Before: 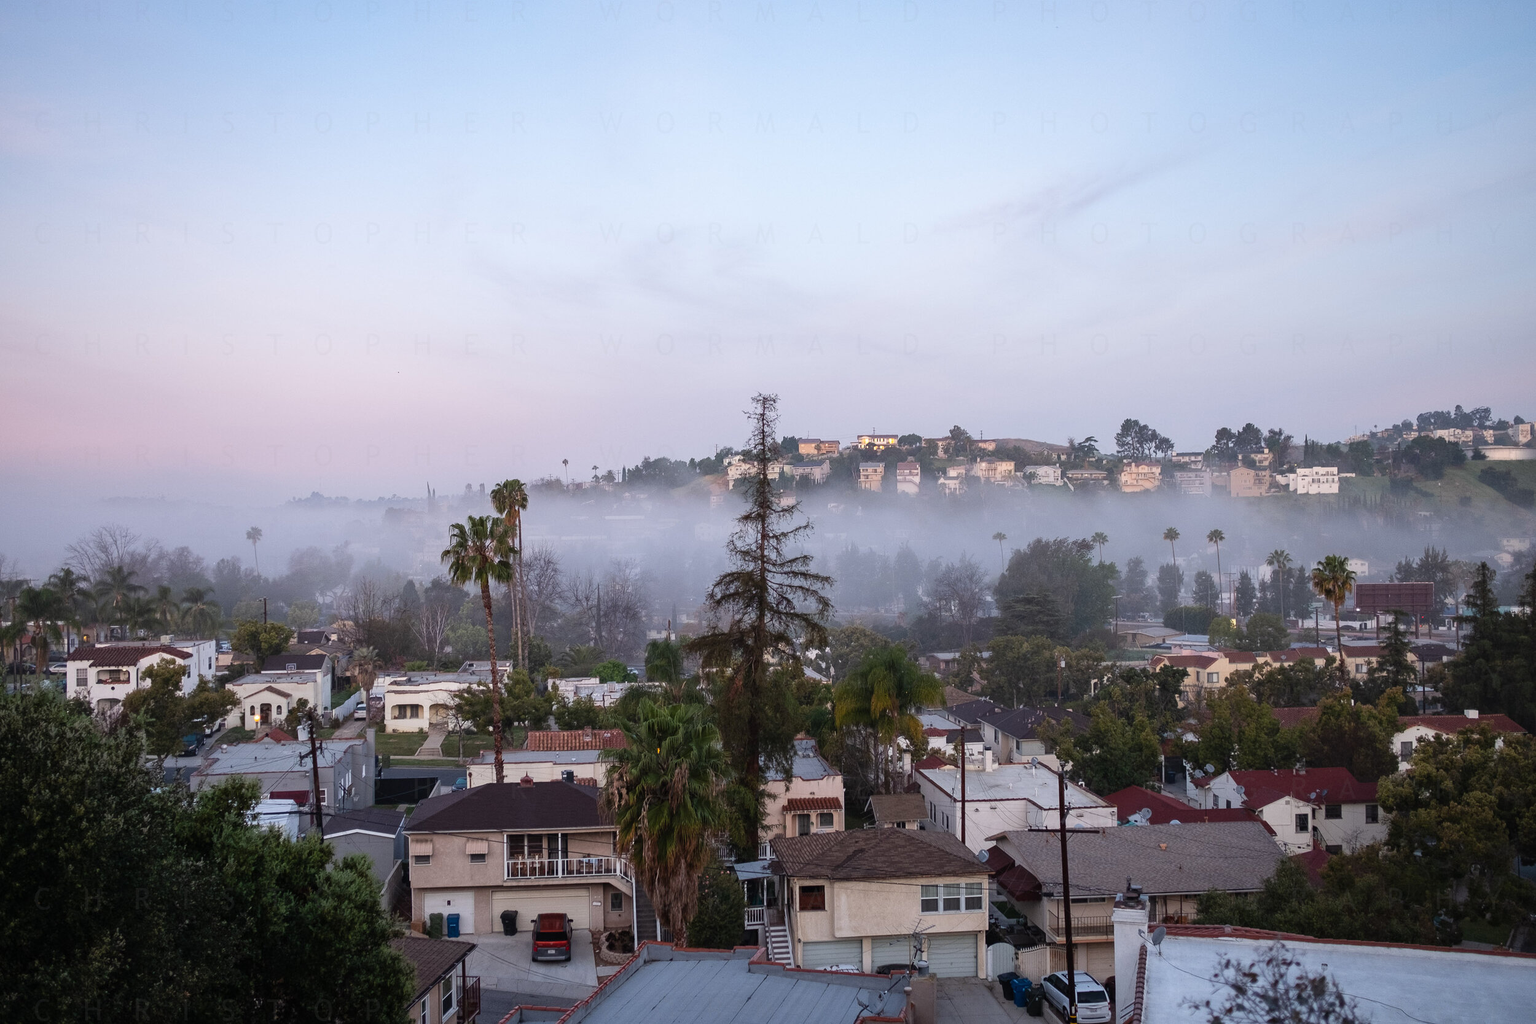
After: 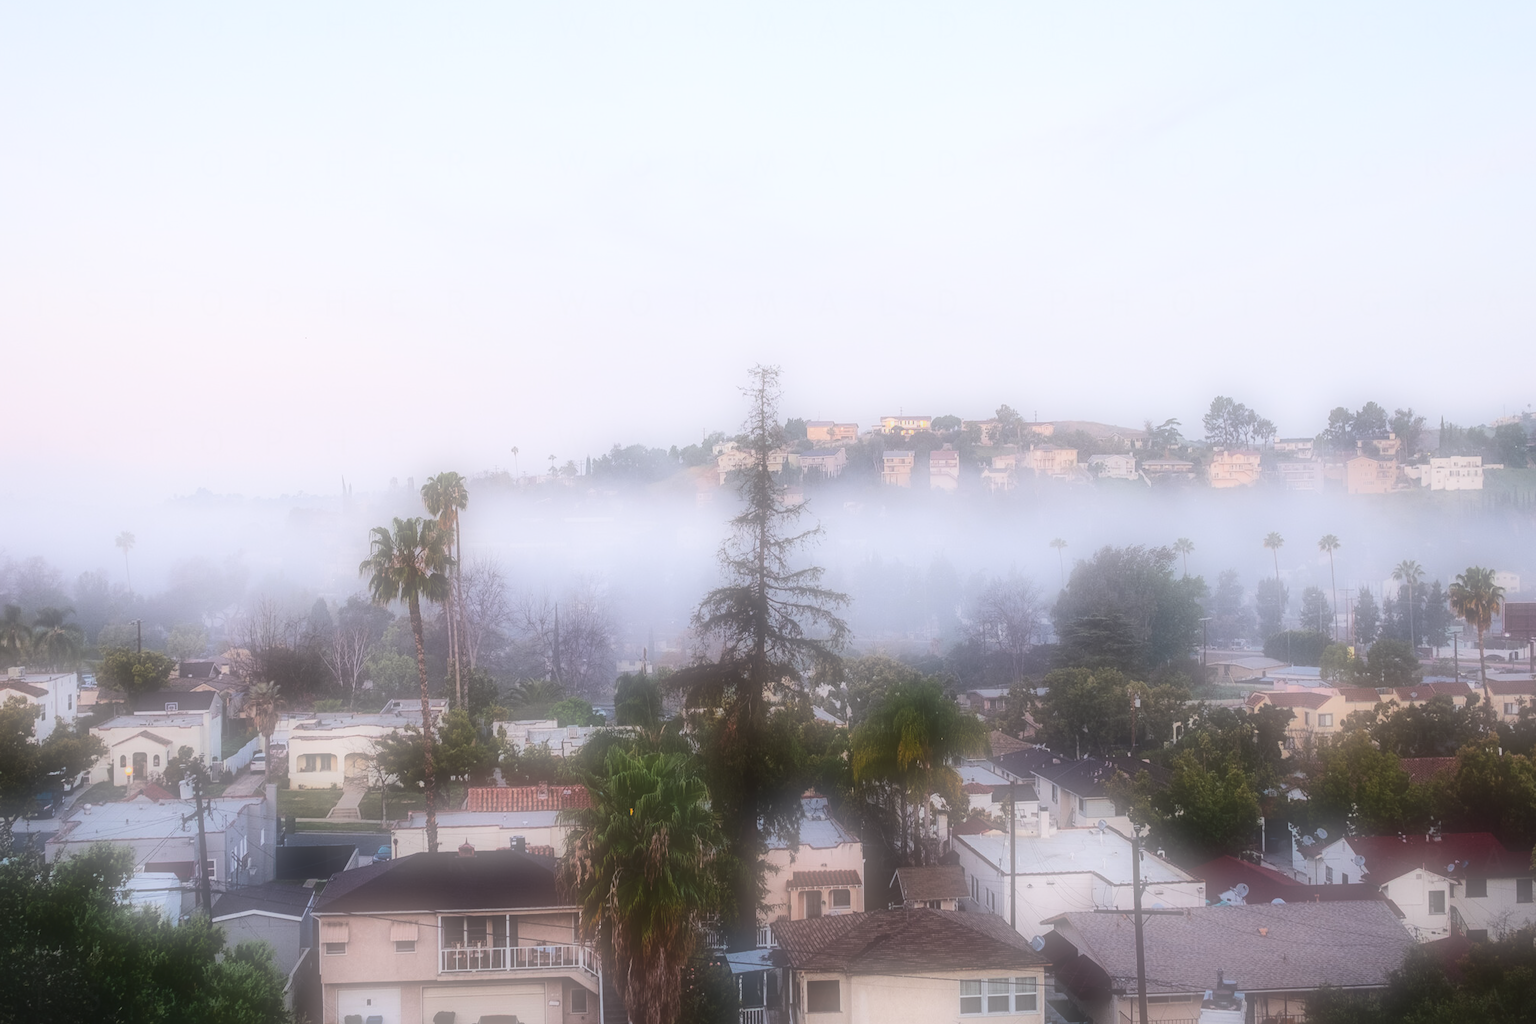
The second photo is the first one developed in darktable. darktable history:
soften: on, module defaults
tone curve: curves: ch0 [(0, 0.026) (0.146, 0.158) (0.272, 0.34) (0.453, 0.627) (0.687, 0.829) (1, 1)], color space Lab, linked channels, preserve colors none
crop and rotate: left 10.071%, top 10.071%, right 10.02%, bottom 10.02%
